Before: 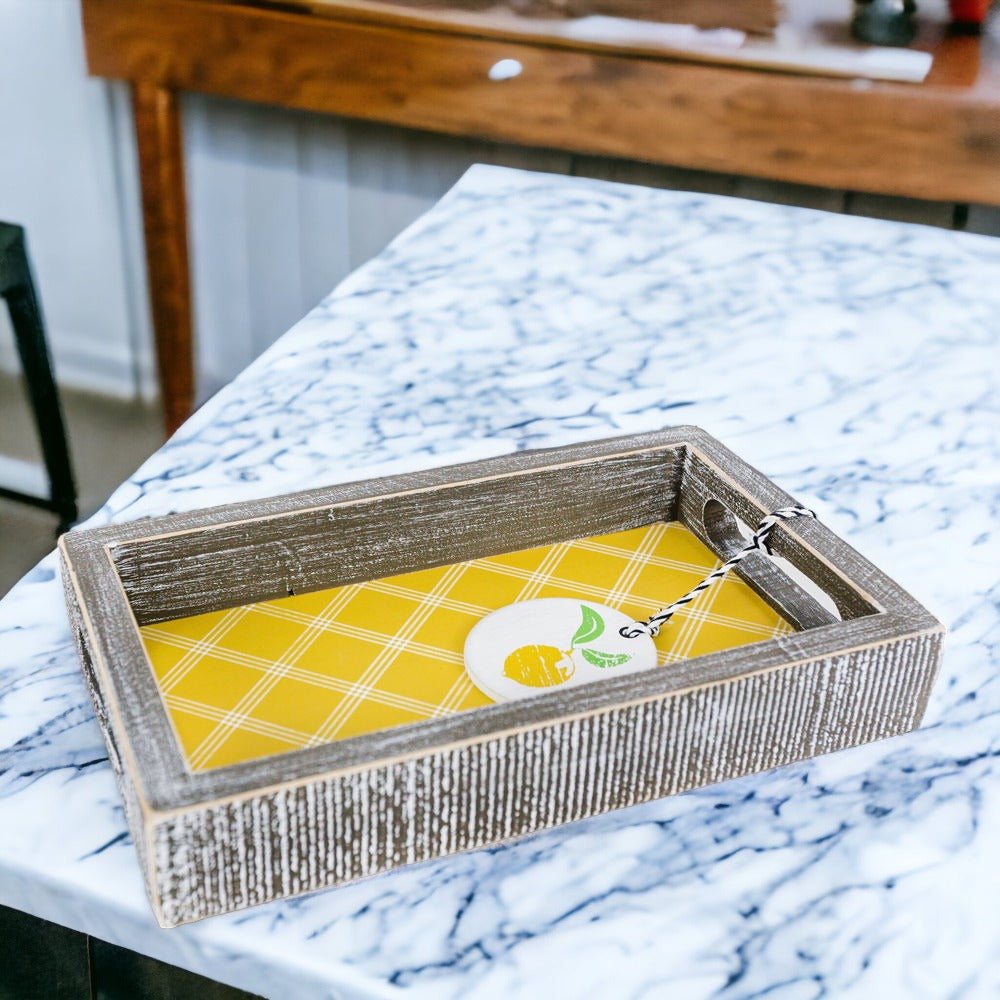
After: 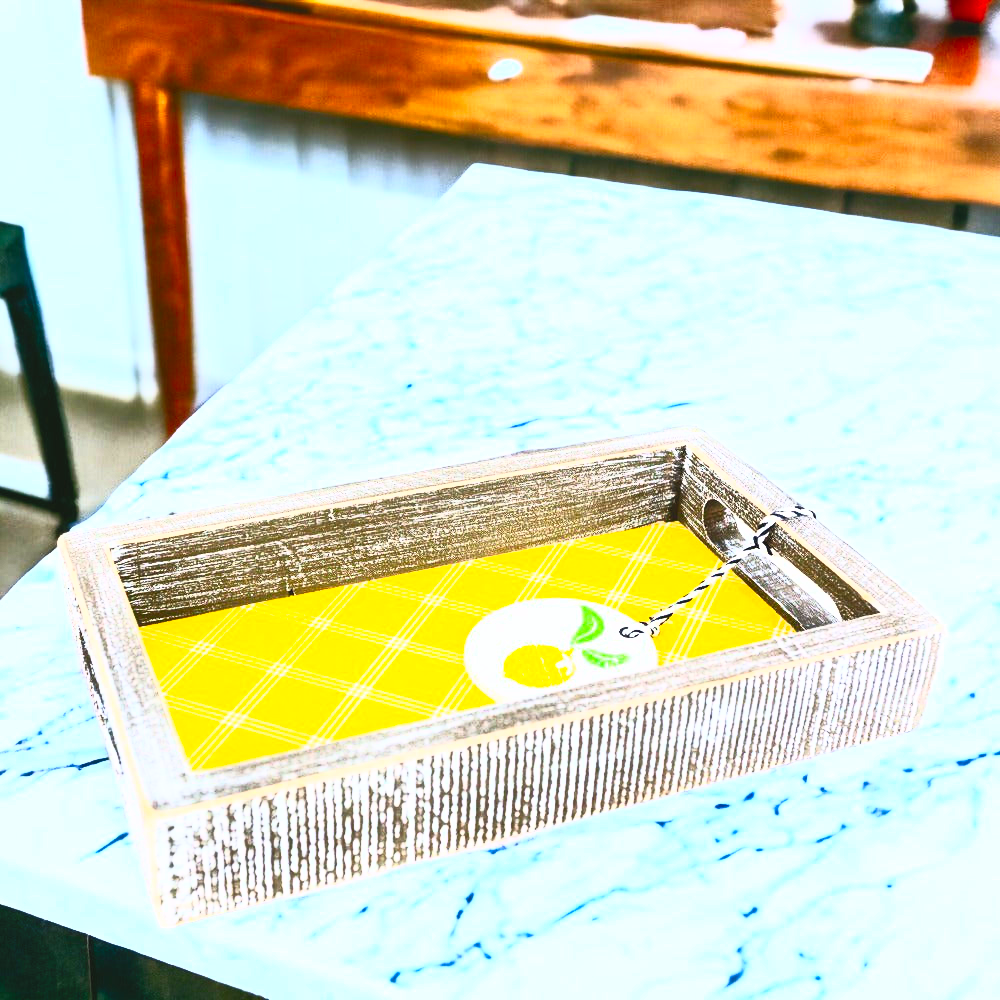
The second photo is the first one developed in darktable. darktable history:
contrast brightness saturation: contrast 0.981, brightness 0.985, saturation 0.985
tone equalizer: edges refinement/feathering 500, mask exposure compensation -1.57 EV, preserve details no
